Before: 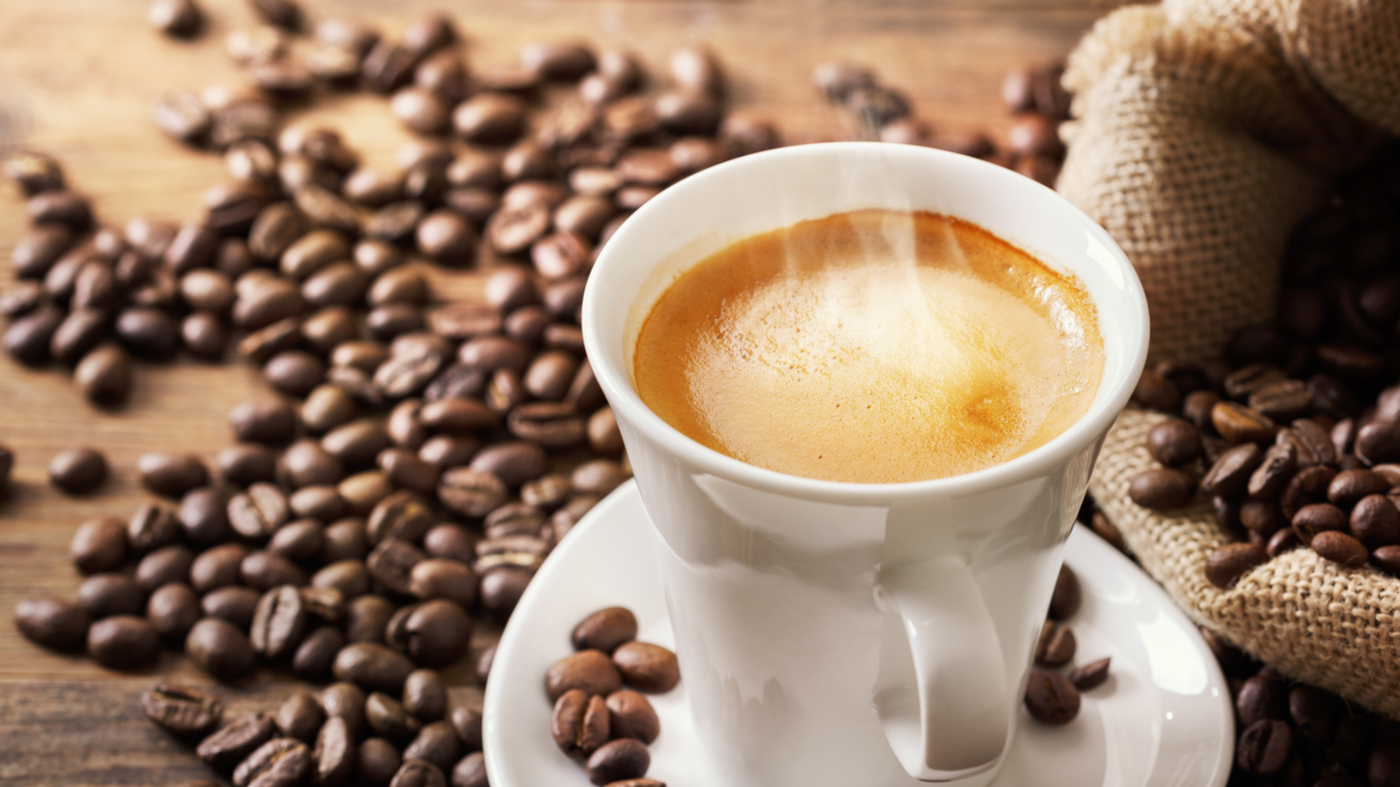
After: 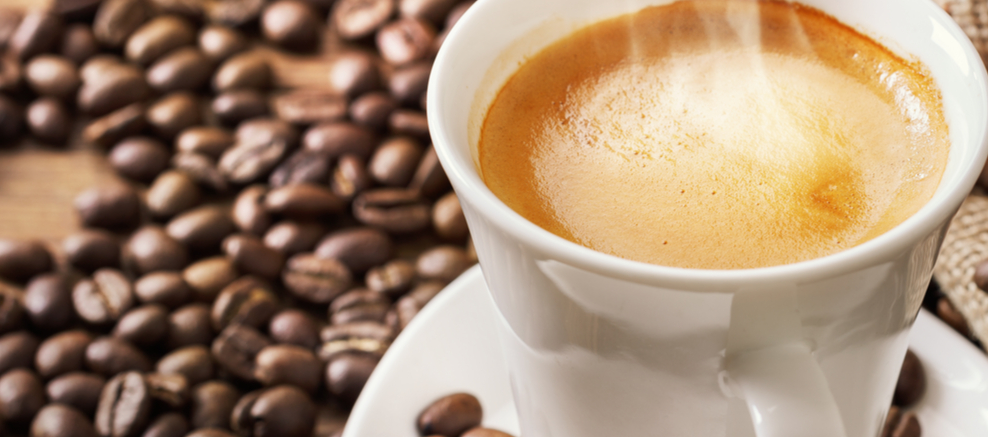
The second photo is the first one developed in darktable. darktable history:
crop: left 11.086%, top 27.225%, right 18.299%, bottom 17.19%
